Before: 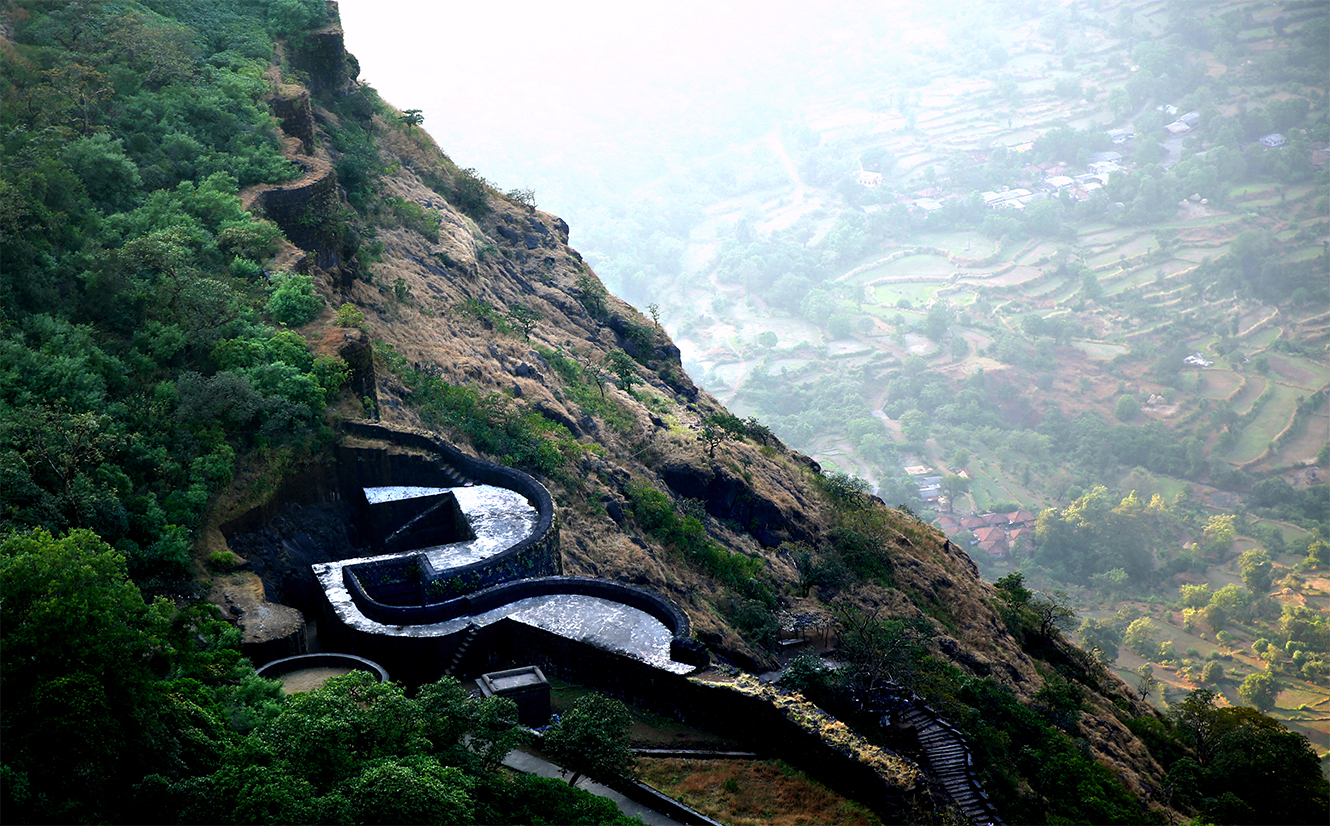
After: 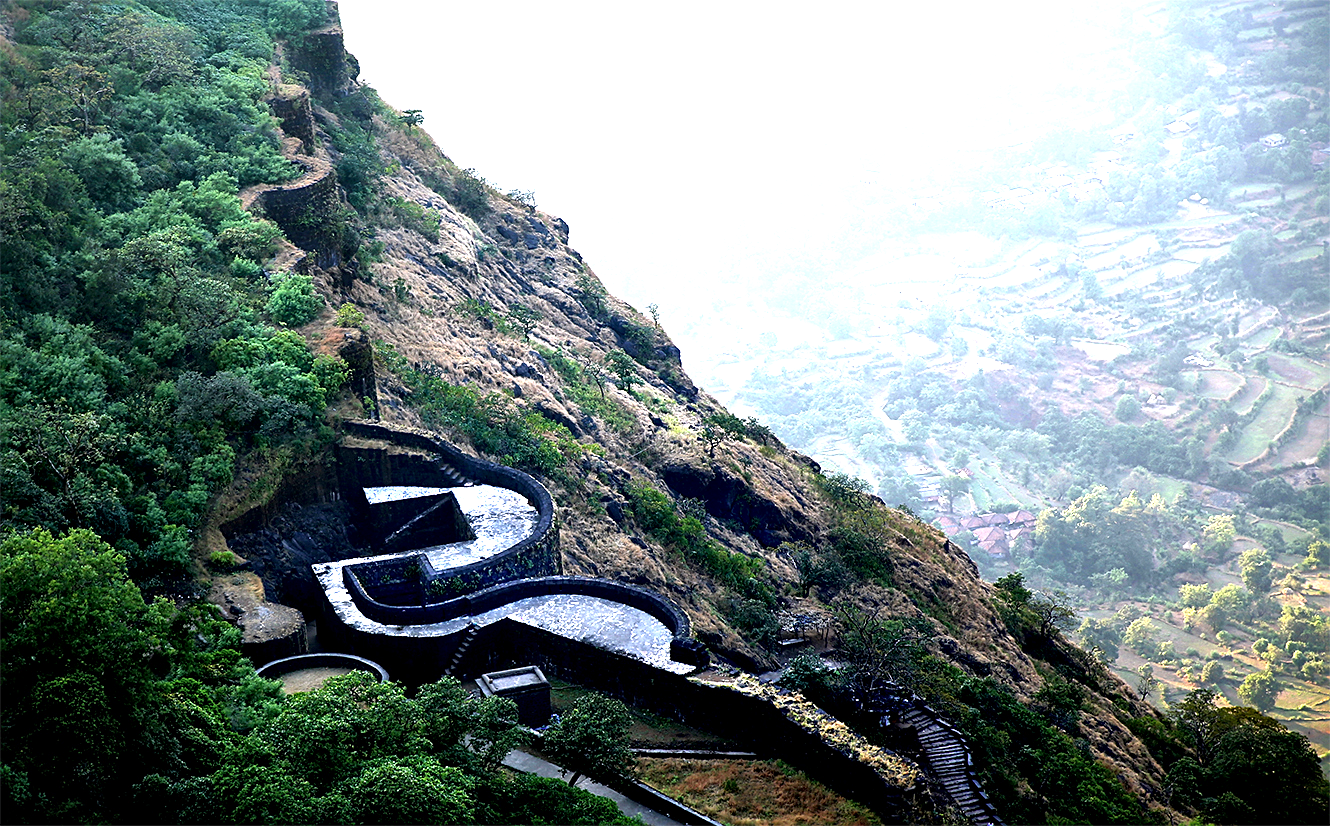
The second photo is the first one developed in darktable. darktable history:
local contrast: mode bilateral grid, contrast 20, coarseness 50, detail 161%, midtone range 0.2
exposure: exposure 0.74 EV, compensate highlight preservation false
sharpen: on, module defaults
white balance: red 0.984, blue 1.059
